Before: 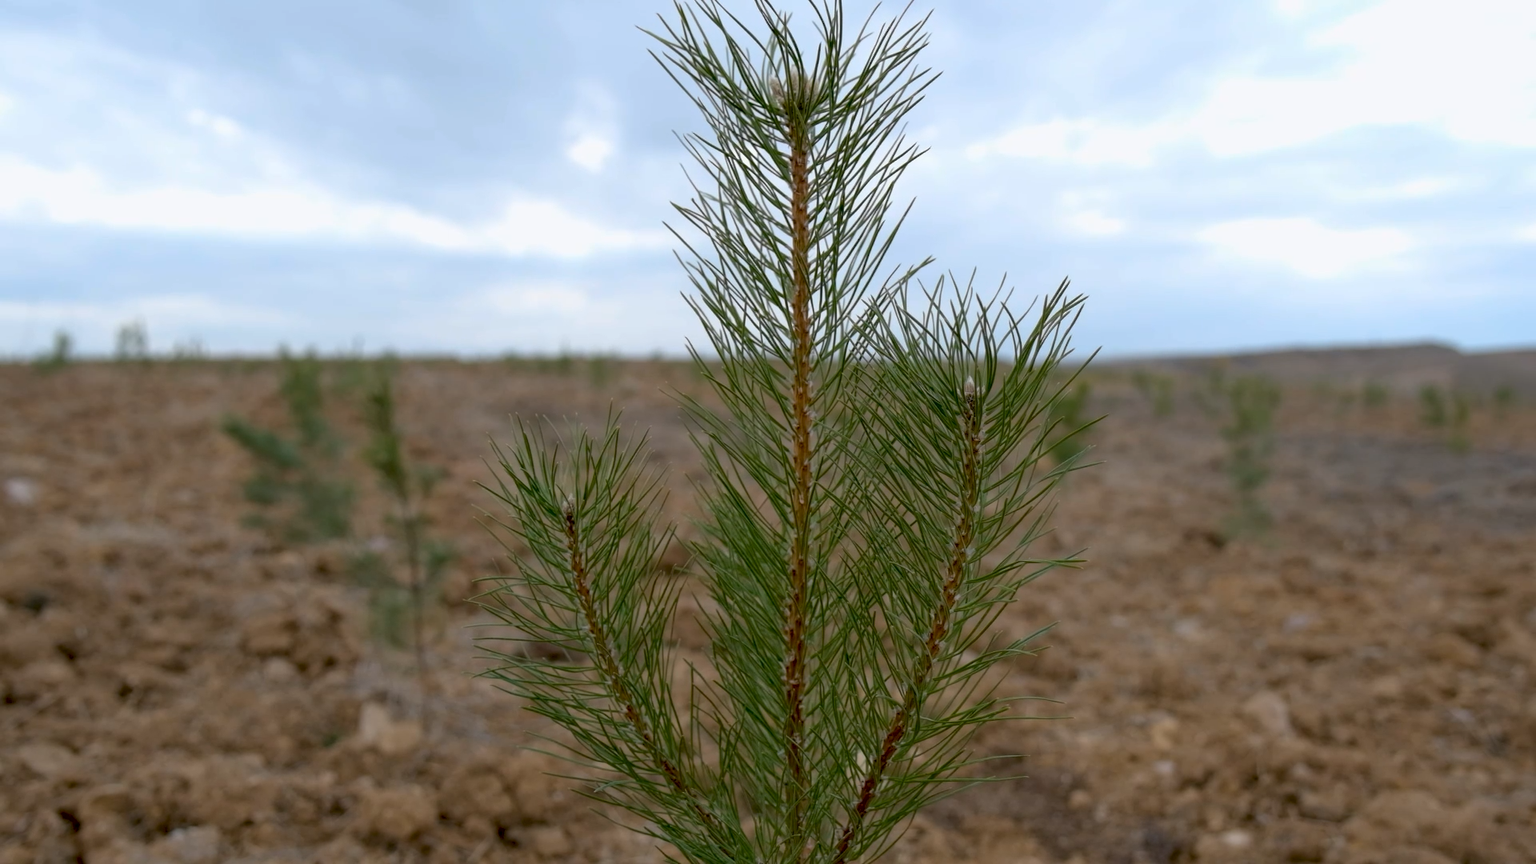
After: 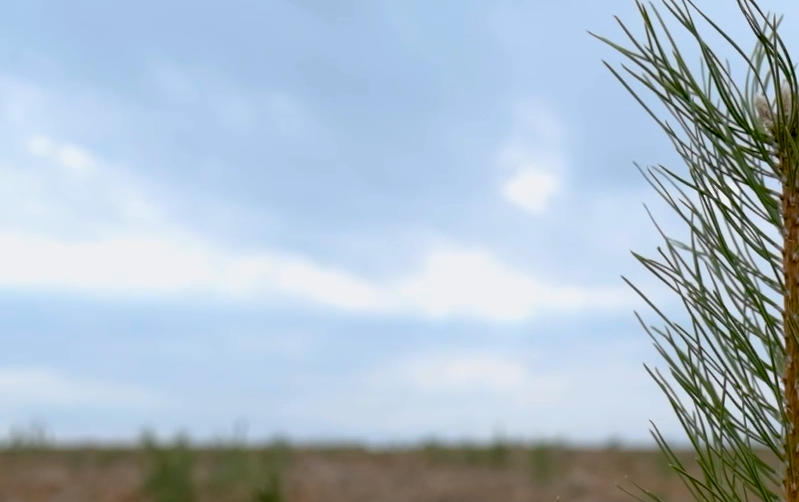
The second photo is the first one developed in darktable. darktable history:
exposure: exposure -0.11 EV, compensate highlight preservation false
color balance rgb: perceptual saturation grading › global saturation 10.082%, global vibrance 9.73%
crop and rotate: left 10.8%, top 0.104%, right 47.538%, bottom 53.369%
